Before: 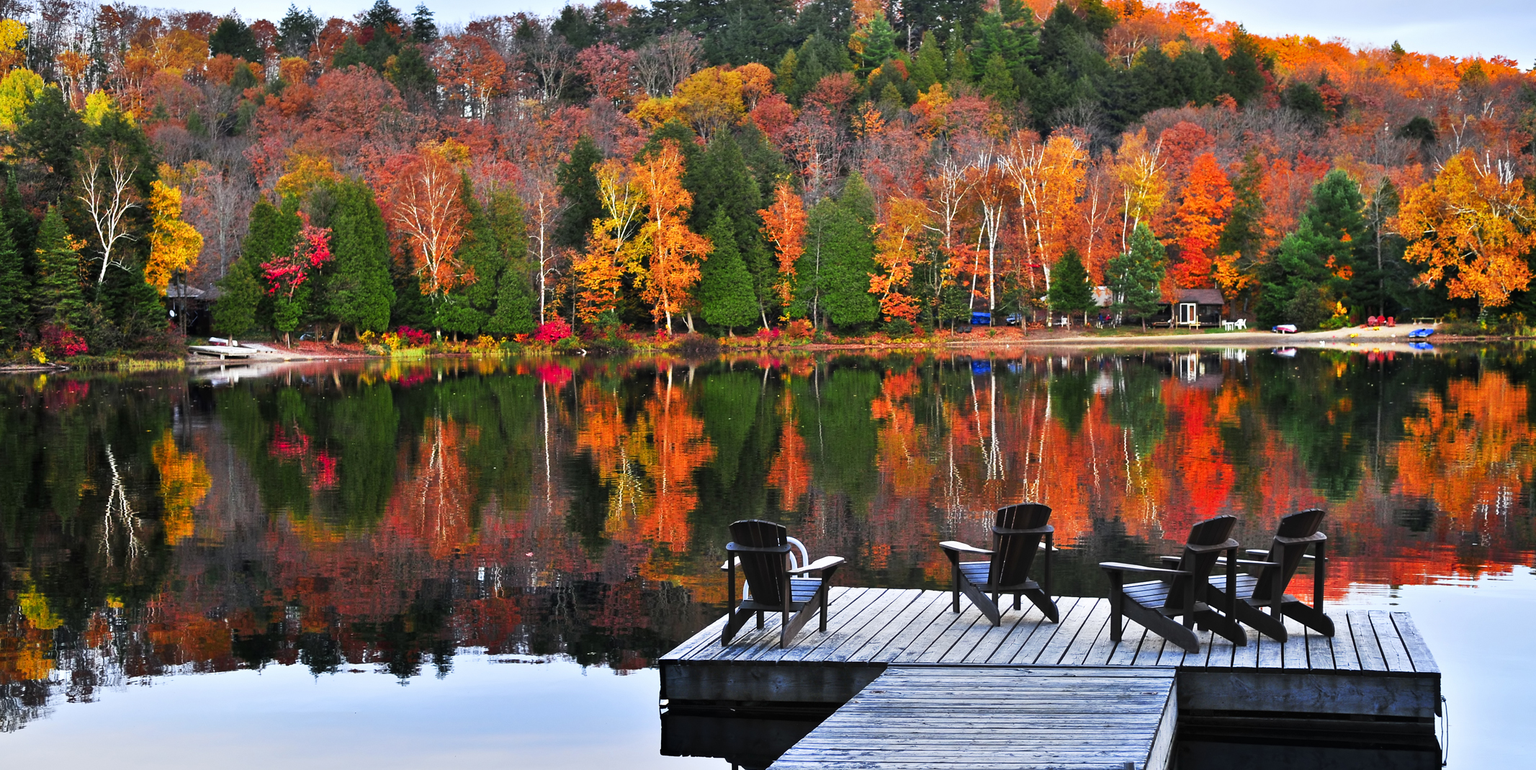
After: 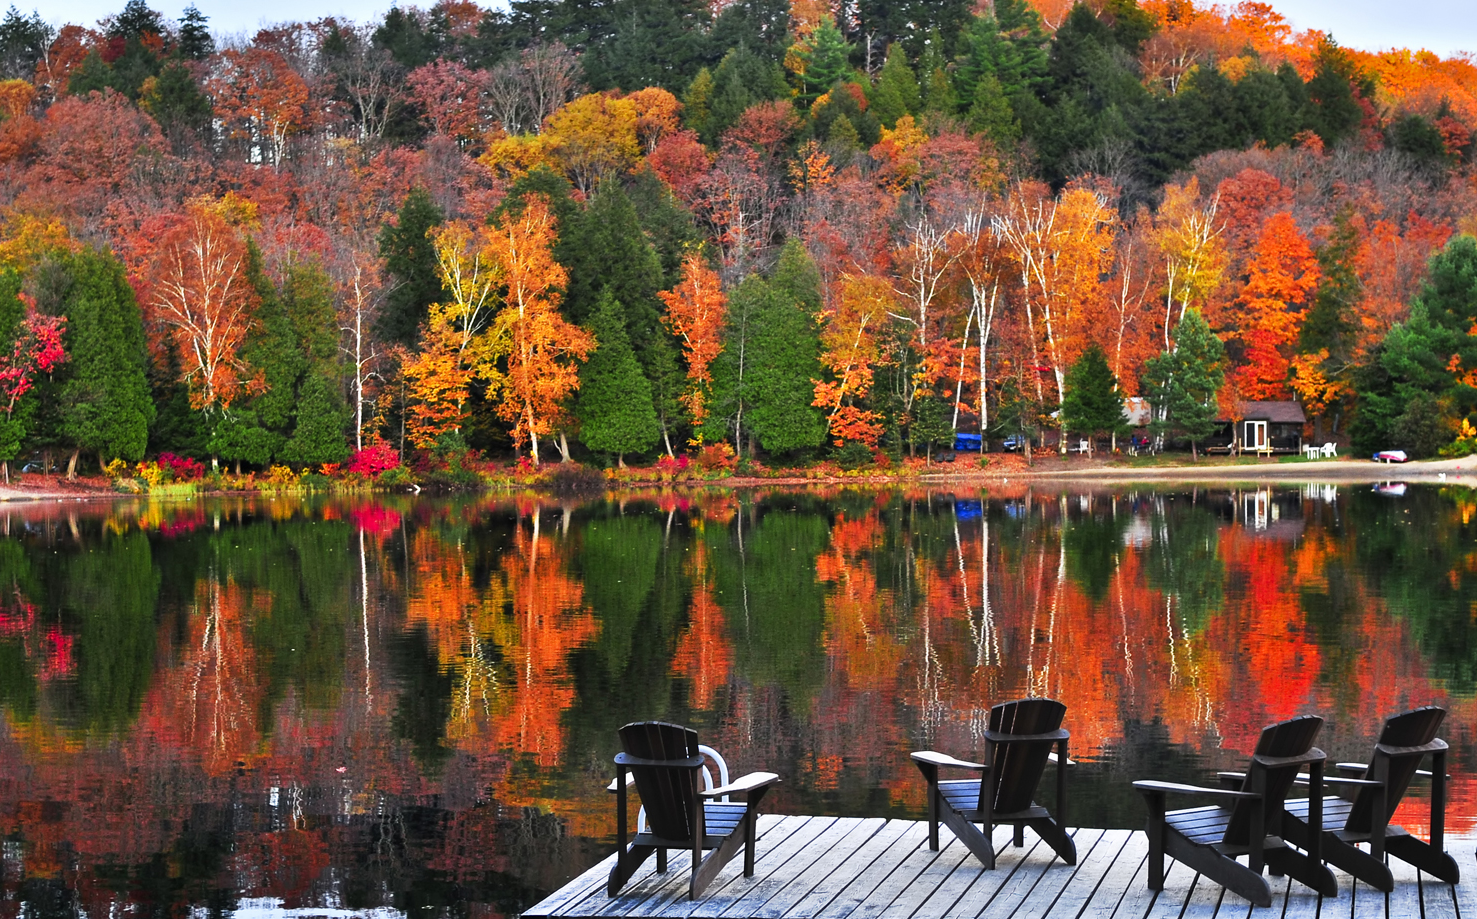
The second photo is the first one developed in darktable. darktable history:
crop: left 18.484%, right 12.26%, bottom 13.973%
